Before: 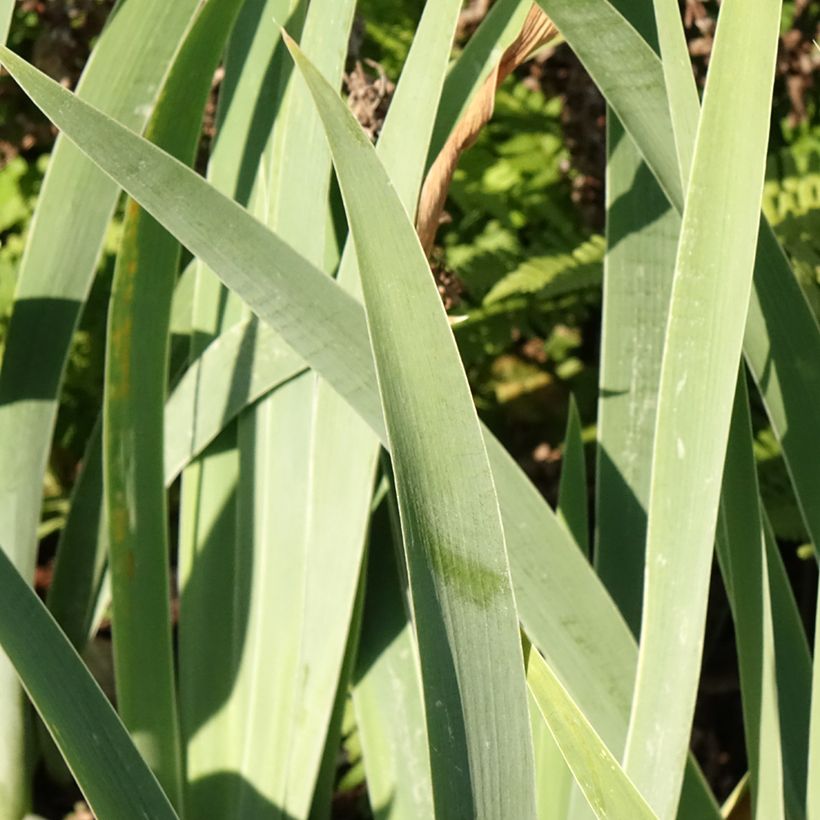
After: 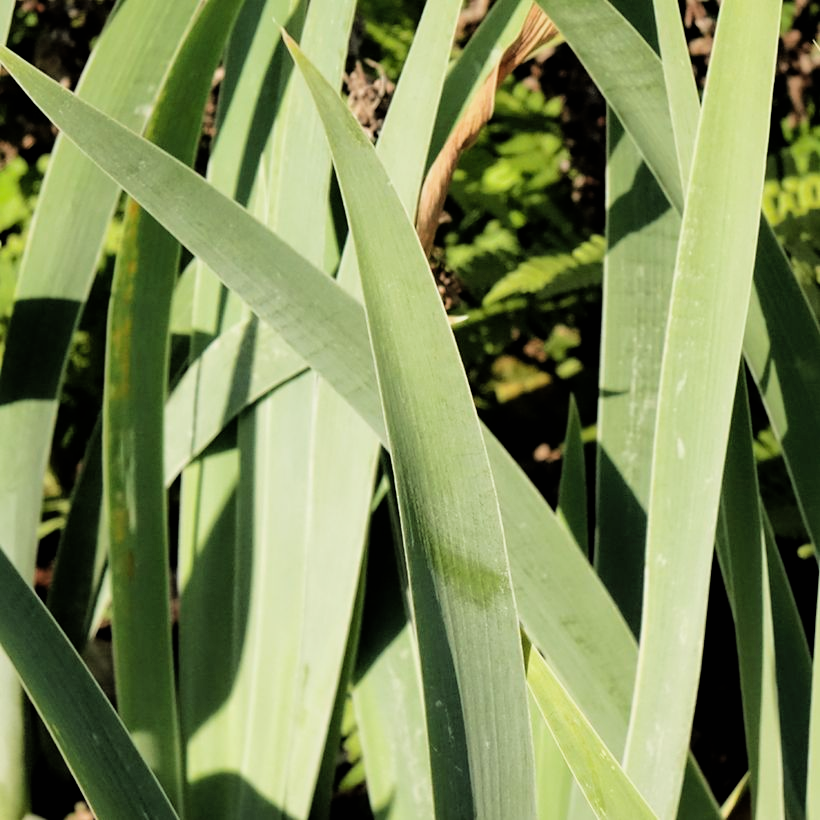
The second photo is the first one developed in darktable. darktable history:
shadows and highlights: shadows 30.06
filmic rgb: black relative exposure -5.09 EV, white relative exposure 3.99 EV, threshold 3.02 EV, hardness 2.91, contrast 1.394, highlights saturation mix -20.92%, enable highlight reconstruction true
levels: levels [0, 0.474, 0.947]
